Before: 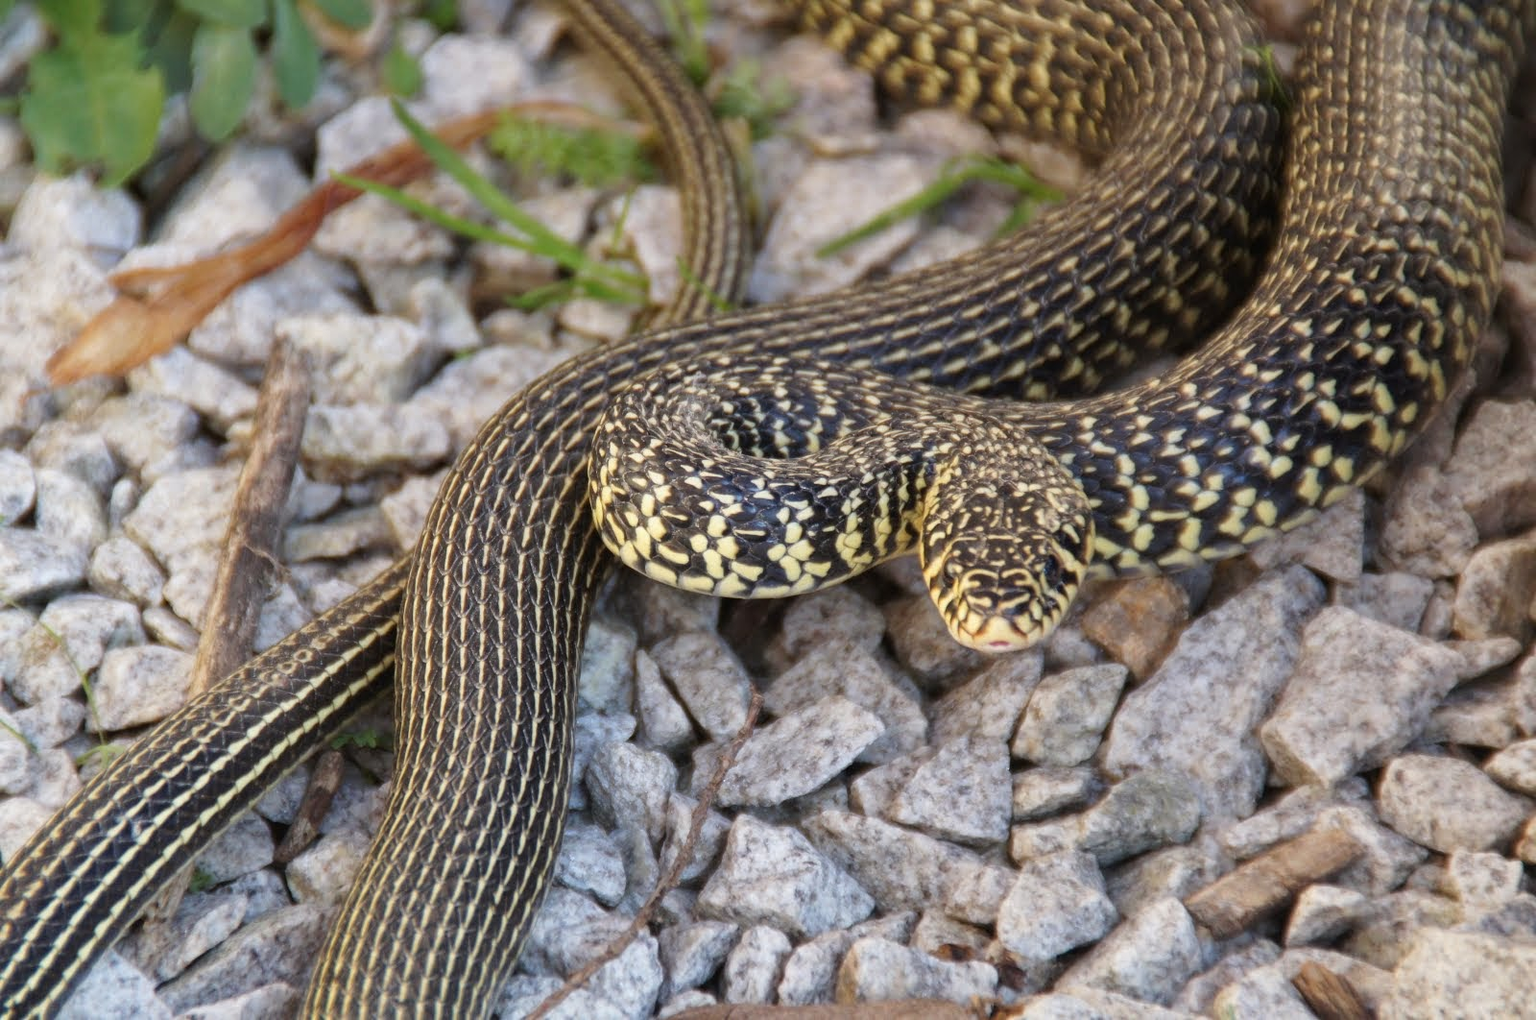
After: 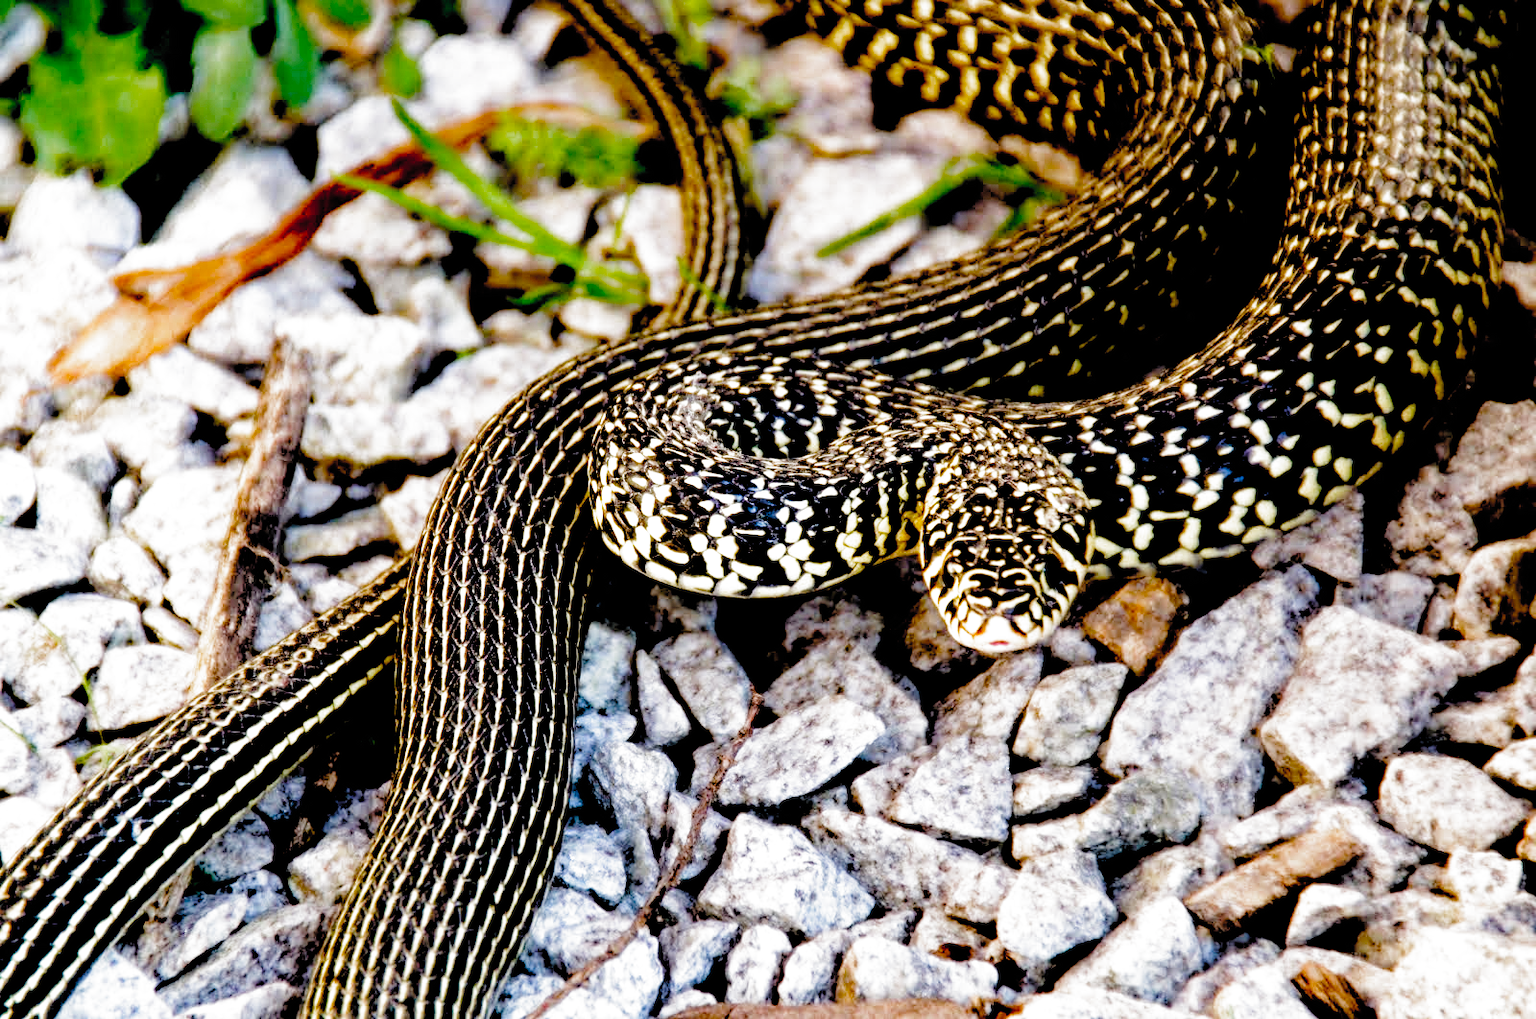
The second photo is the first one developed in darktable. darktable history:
exposure: exposure 0.187 EV, compensate exposure bias true, compensate highlight preservation false
filmic rgb: black relative exposure -1 EV, white relative exposure 2.07 EV, threshold 2.98 EV, hardness 1.59, contrast 2.238, preserve chrominance no, color science v4 (2020), enable highlight reconstruction true
